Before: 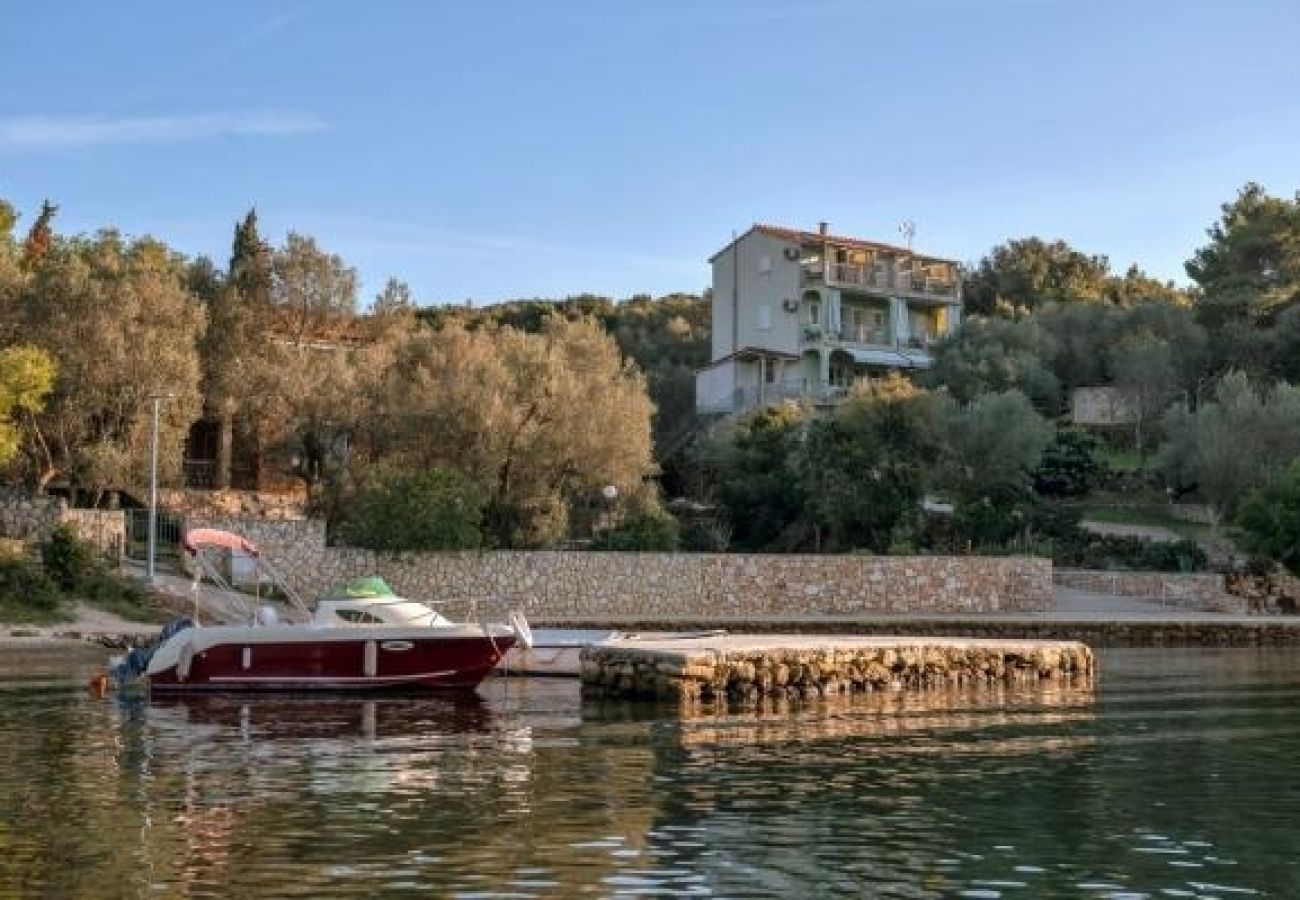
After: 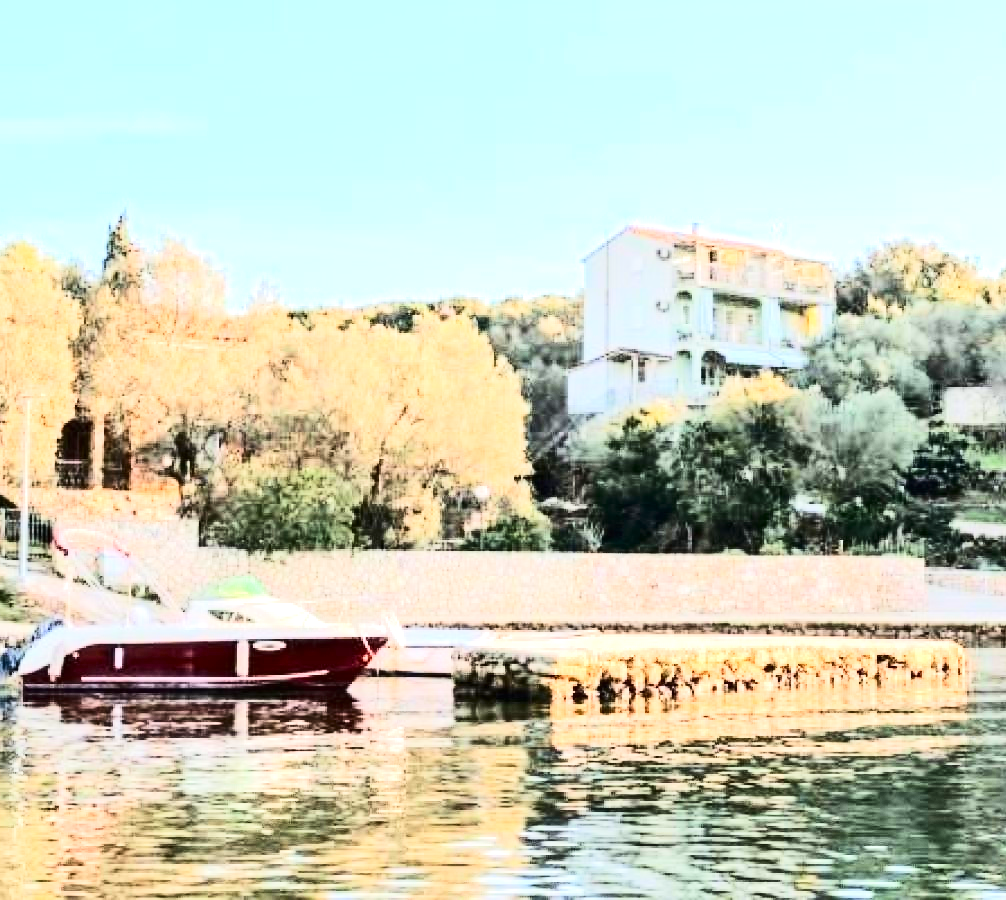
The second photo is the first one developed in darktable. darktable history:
contrast brightness saturation: contrast 0.394, brightness 0.106
crop: left 9.865%, right 12.688%
exposure: black level correction 0, exposure 1.102 EV, compensate highlight preservation false
tone equalizer: -7 EV 0.149 EV, -6 EV 0.588 EV, -5 EV 1.13 EV, -4 EV 1.36 EV, -3 EV 1.17 EV, -2 EV 0.6 EV, -1 EV 0.151 EV, edges refinement/feathering 500, mask exposure compensation -1.57 EV, preserve details no
local contrast: mode bilateral grid, contrast 99, coarseness 100, detail 90%, midtone range 0.2
